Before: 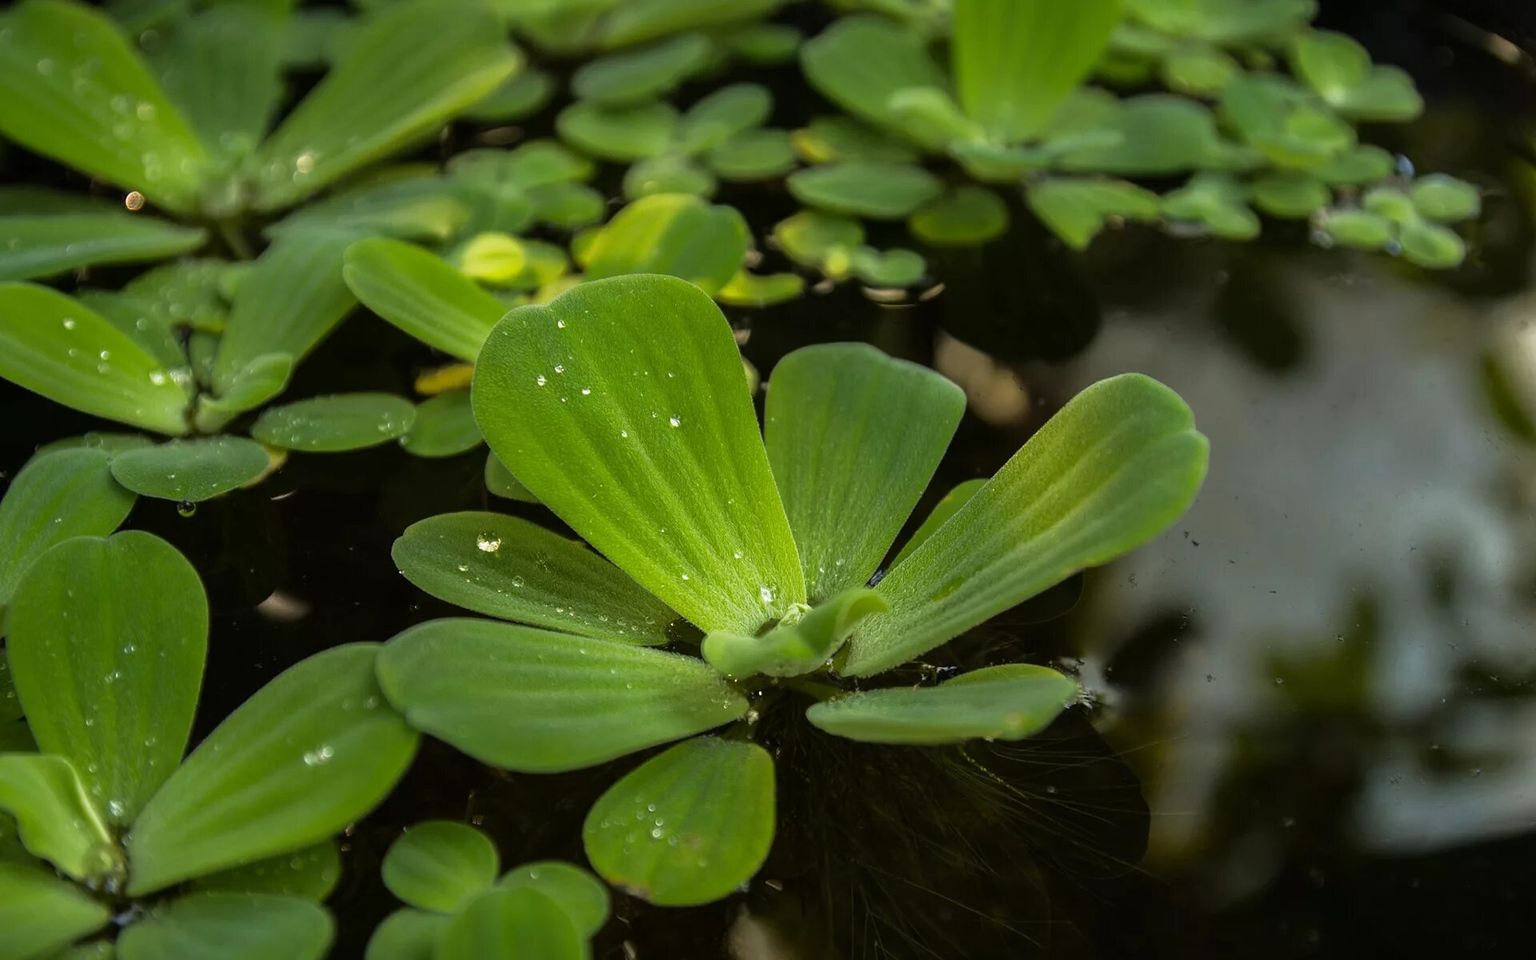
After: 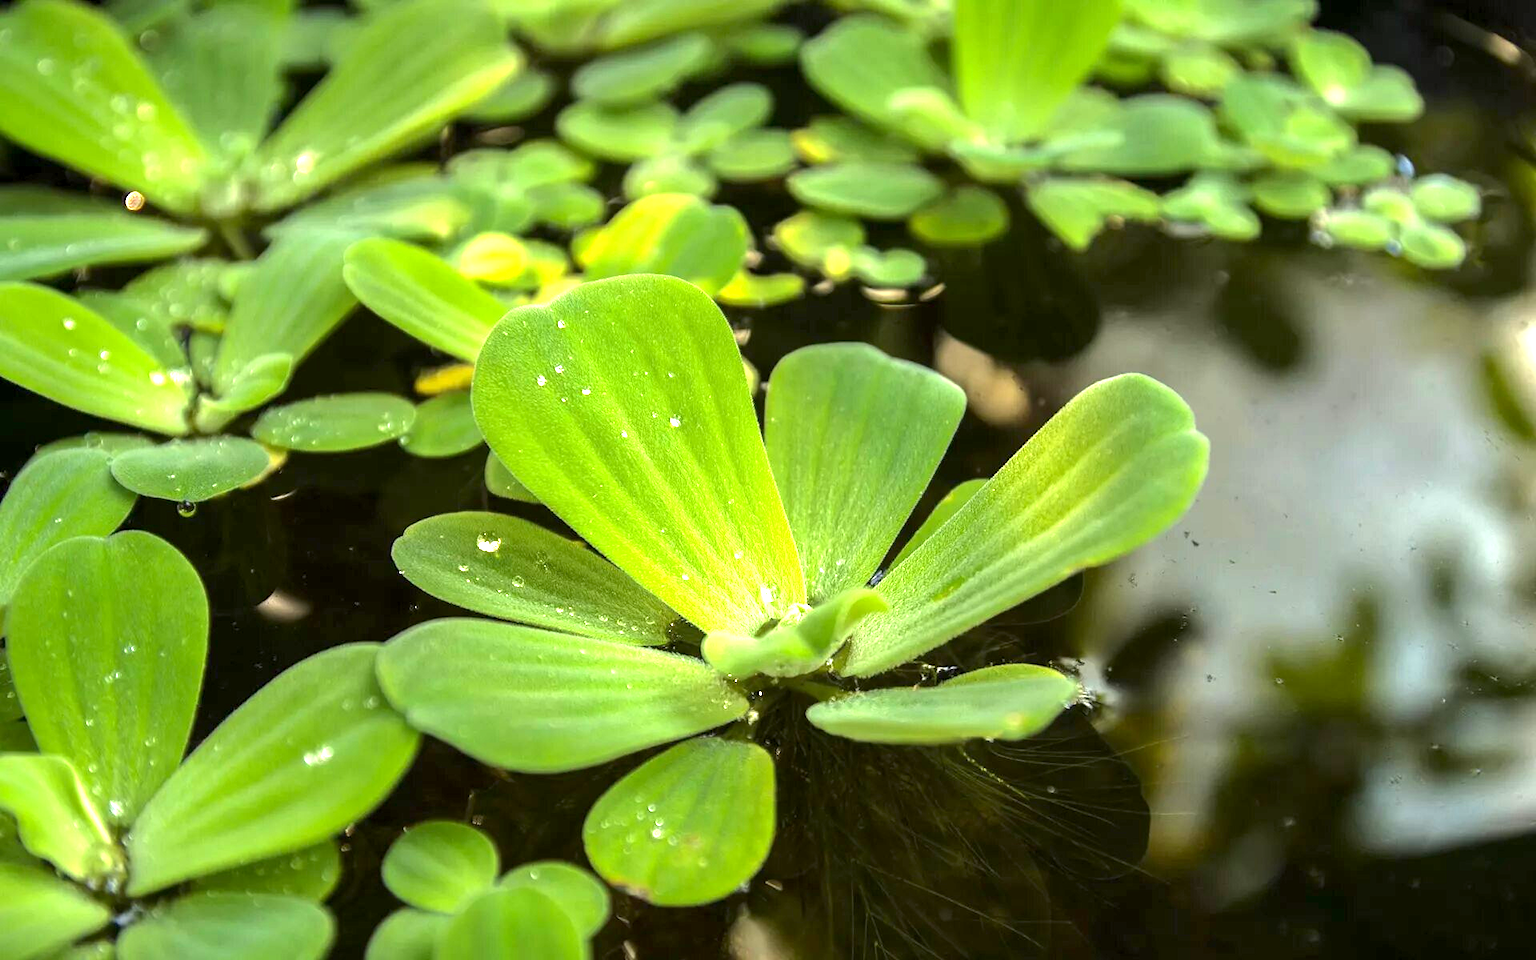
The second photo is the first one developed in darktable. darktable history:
exposure: black level correction 0.001, exposure 1.738 EV, compensate highlight preservation false
